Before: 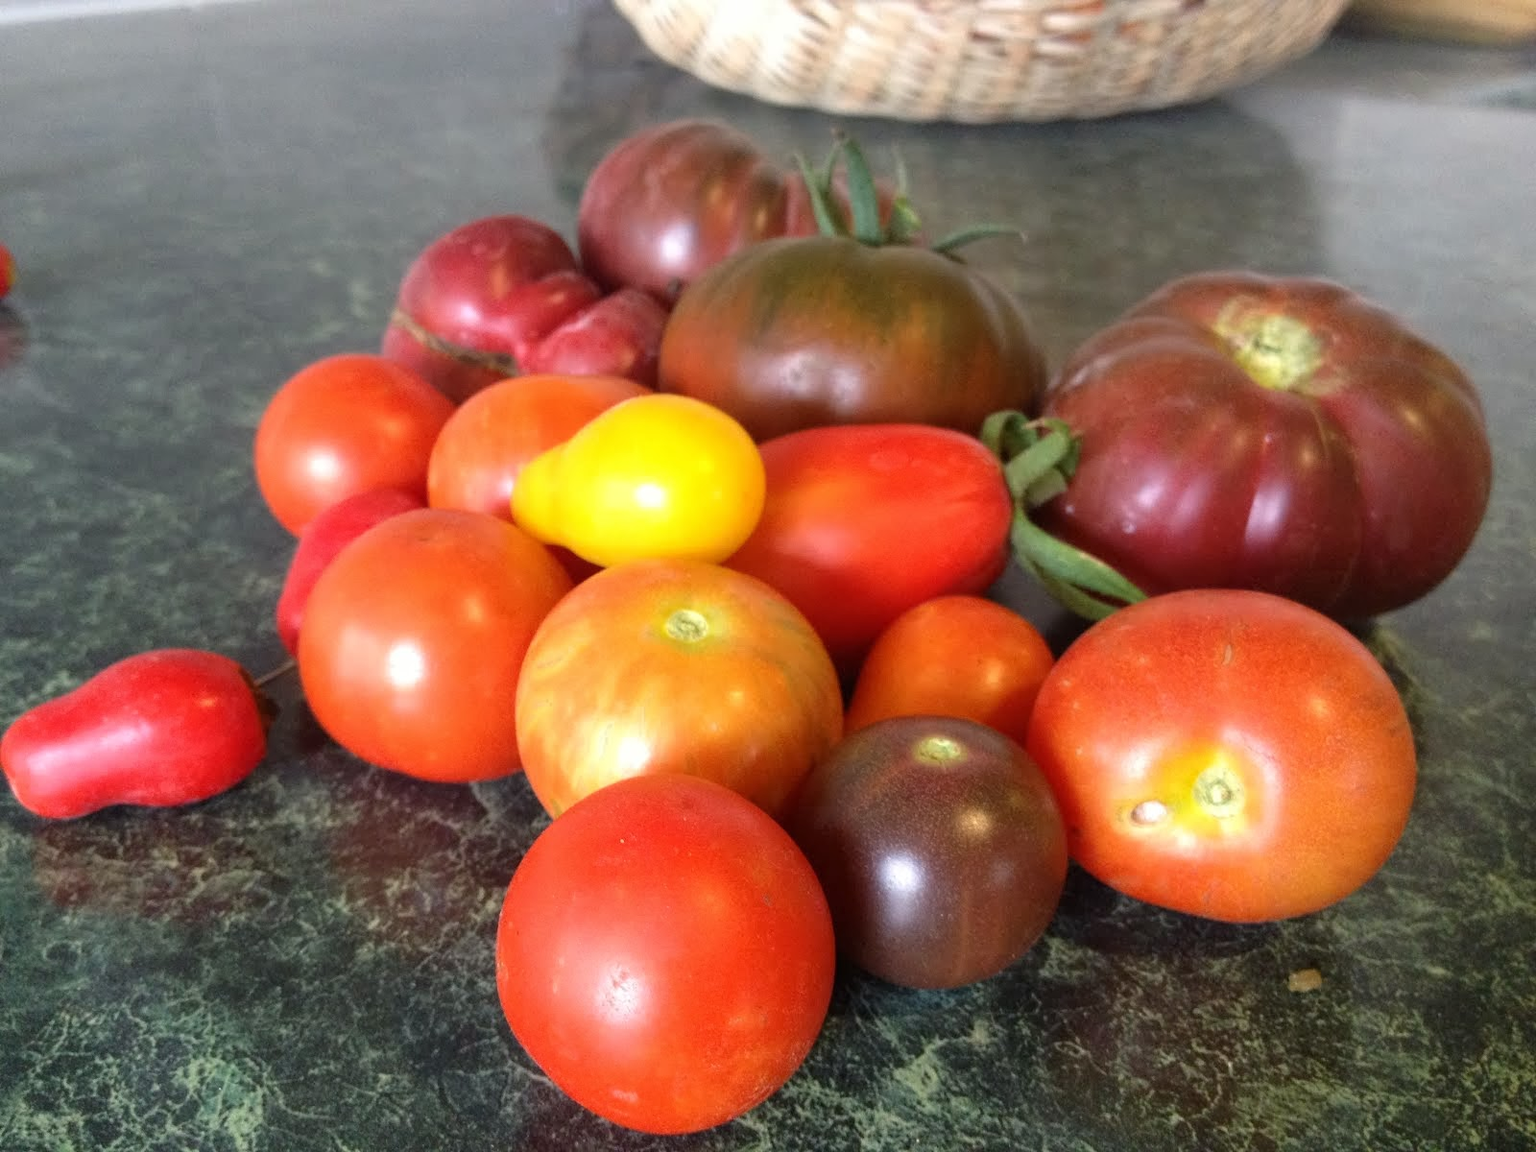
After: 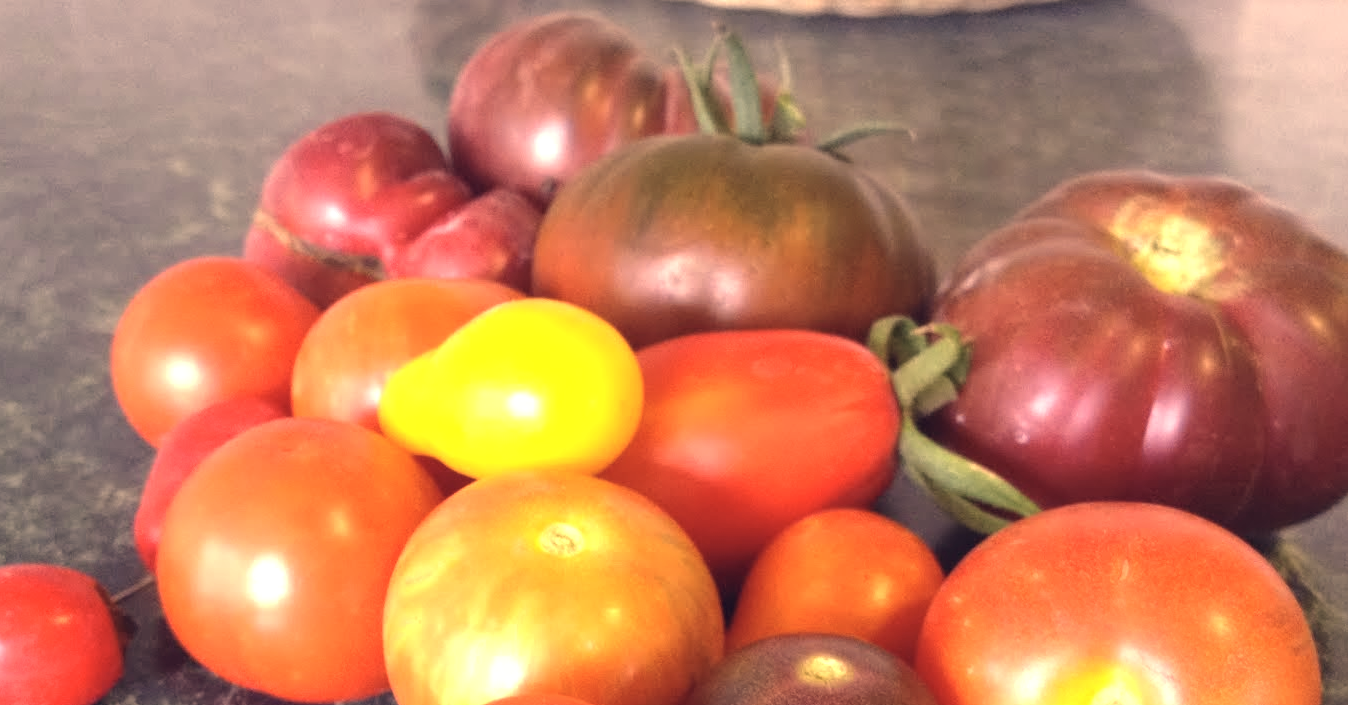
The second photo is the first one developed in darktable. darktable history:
crop and rotate: left 9.626%, top 9.386%, right 6.083%, bottom 31.814%
exposure: black level correction -0.002, exposure 0.705 EV, compensate highlight preservation false
color correction: highlights a* 20.33, highlights b* 27.92, shadows a* 3.28, shadows b* -16.93, saturation 0.764
